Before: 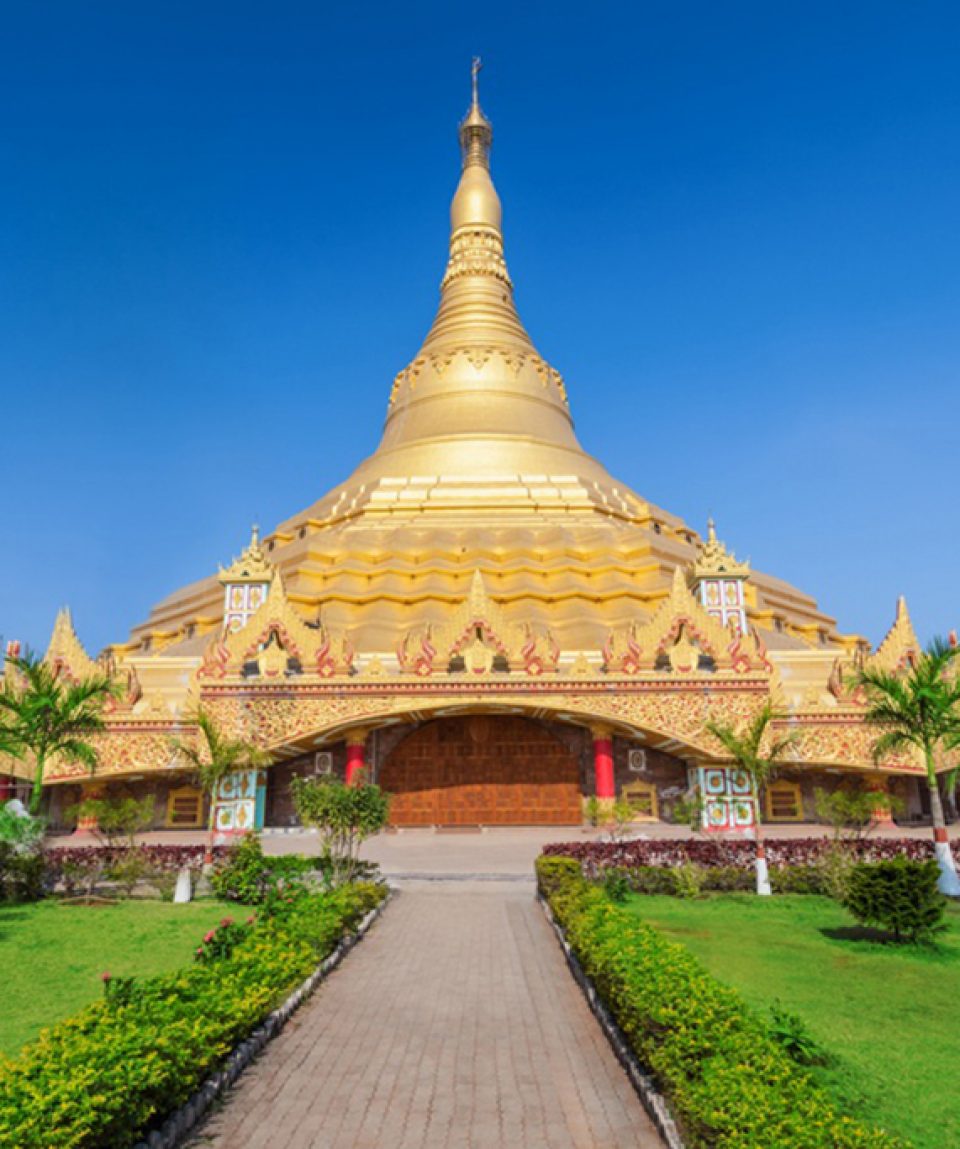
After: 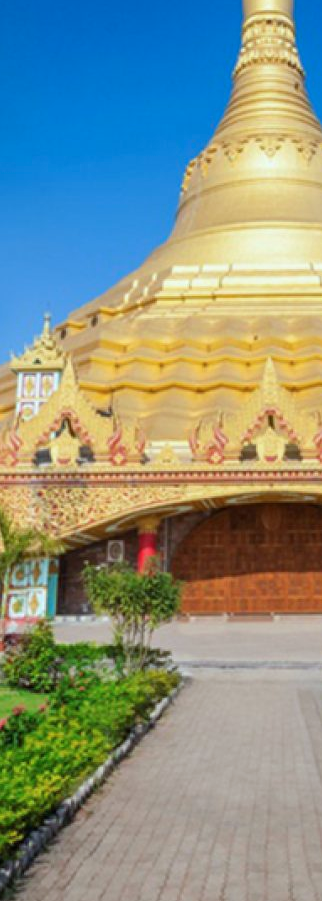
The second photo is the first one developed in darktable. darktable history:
exposure: compensate highlight preservation false
color calibration: illuminant Planckian (black body), adaptation linear Bradford (ICC v4), x 0.361, y 0.366, temperature 4511.61 K, saturation algorithm version 1 (2020)
crop and rotate: left 21.77%, top 18.528%, right 44.676%, bottom 2.997%
